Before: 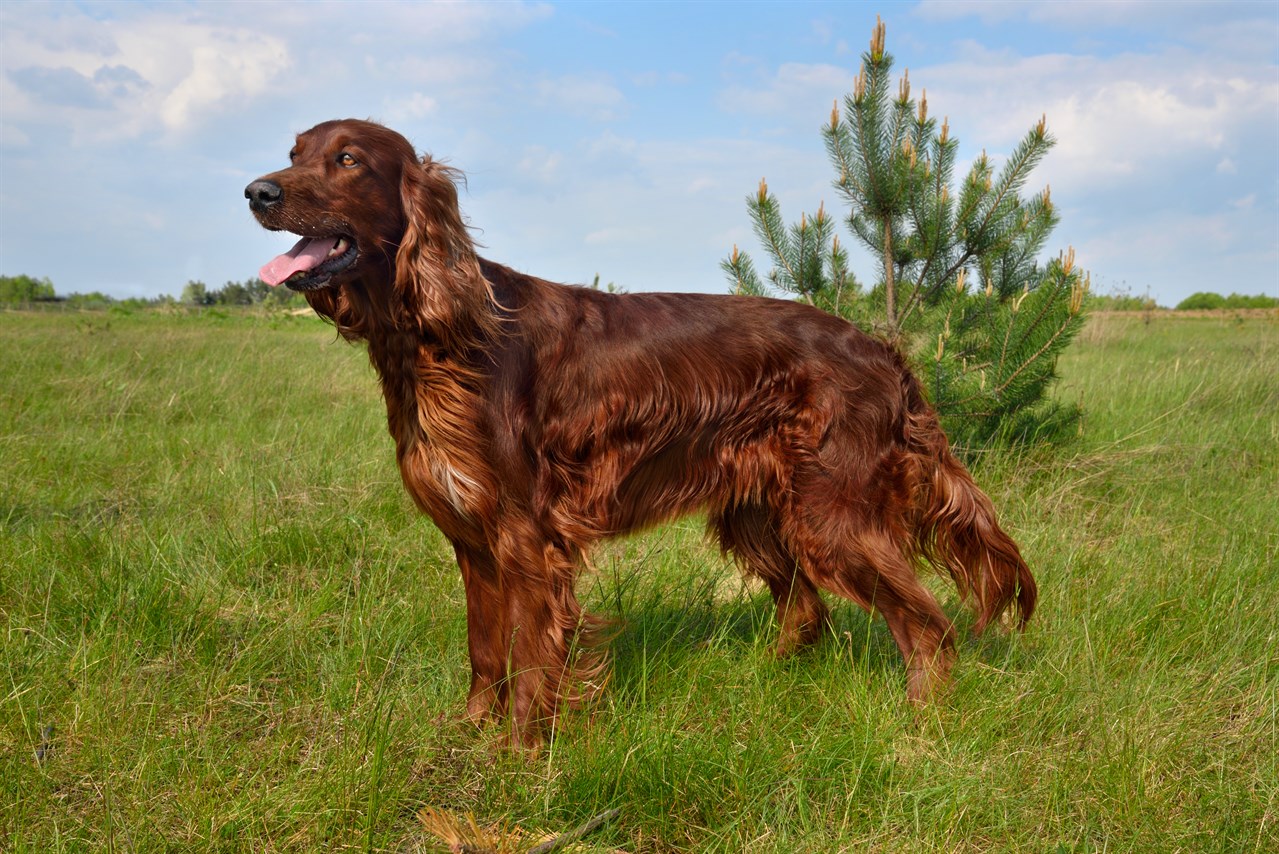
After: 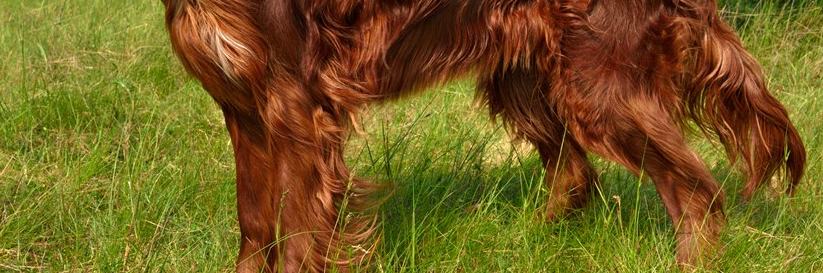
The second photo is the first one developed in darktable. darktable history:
crop: left 18.091%, top 51.13%, right 17.525%, bottom 16.85%
exposure: exposure 0.29 EV, compensate highlight preservation false
velvia: on, module defaults
